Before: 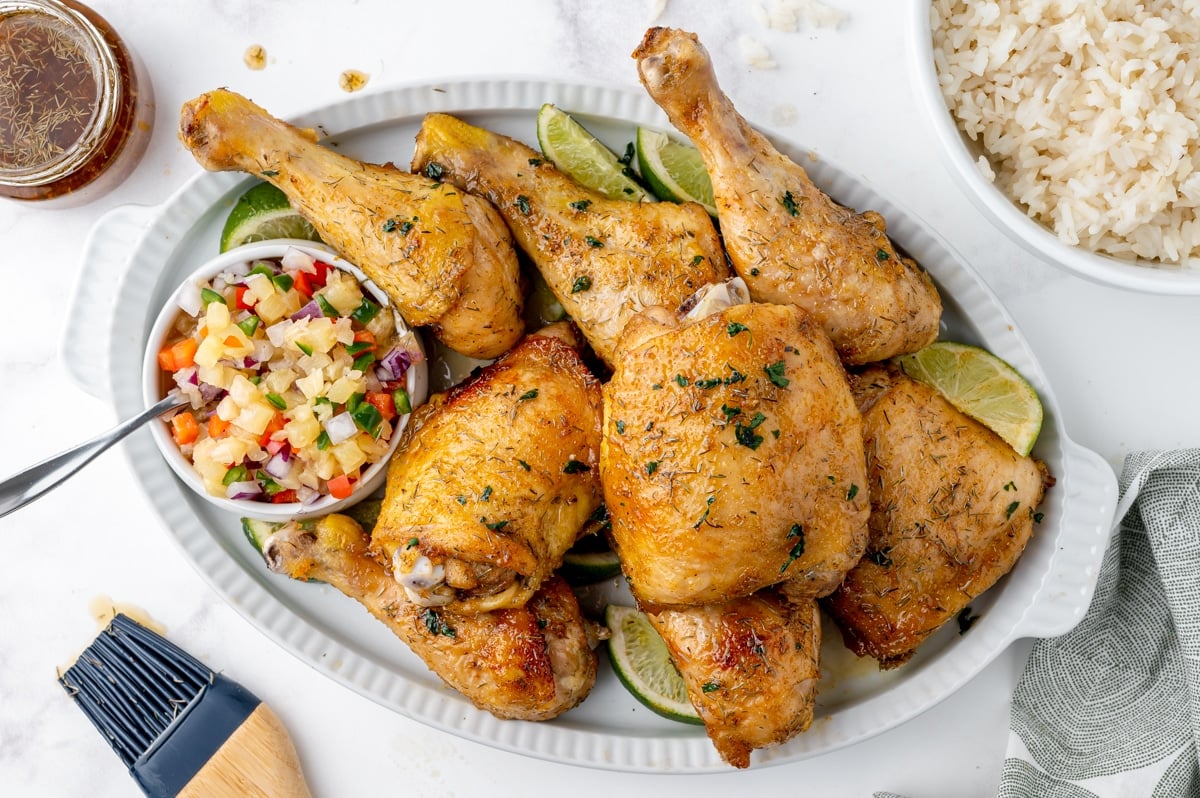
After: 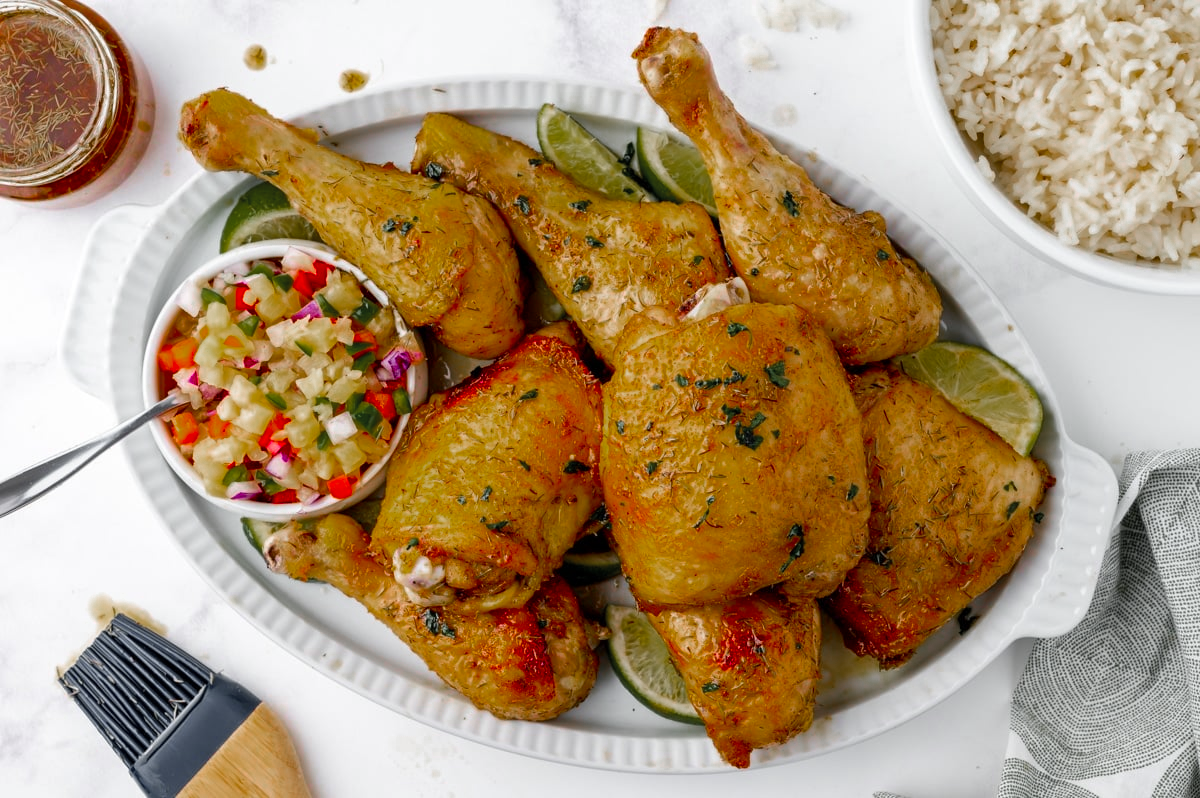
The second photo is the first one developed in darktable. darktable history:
color zones: curves: ch0 [(0, 0.48) (0.209, 0.398) (0.305, 0.332) (0.429, 0.493) (0.571, 0.5) (0.714, 0.5) (0.857, 0.5) (1, 0.48)]; ch1 [(0, 0.736) (0.143, 0.625) (0.225, 0.371) (0.429, 0.256) (0.571, 0.241) (0.714, 0.213) (0.857, 0.48) (1, 0.736)]; ch2 [(0, 0.448) (0.143, 0.498) (0.286, 0.5) (0.429, 0.5) (0.571, 0.5) (0.714, 0.5) (0.857, 0.5) (1, 0.448)]
color balance rgb: perceptual saturation grading › global saturation 30%, global vibrance 10%
